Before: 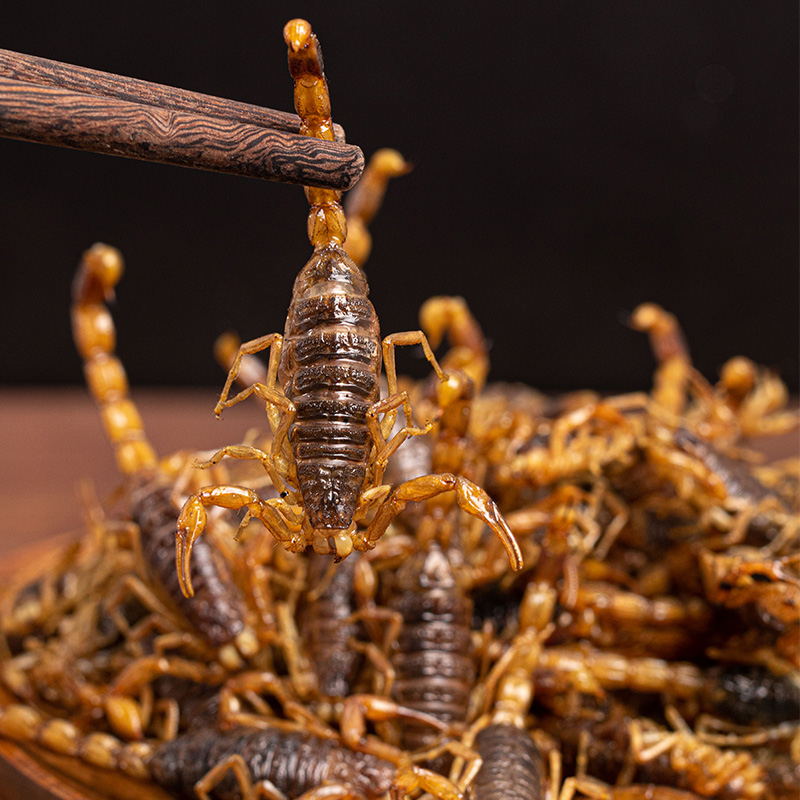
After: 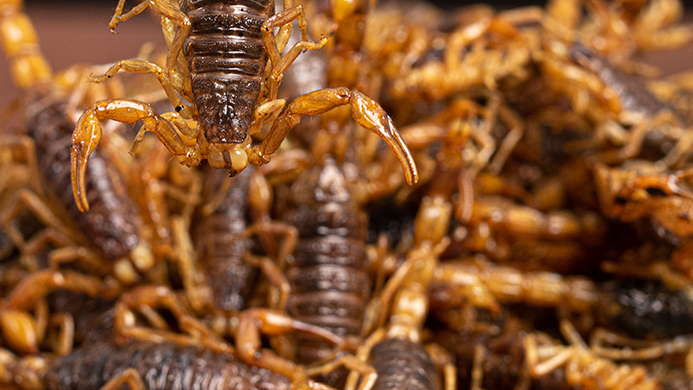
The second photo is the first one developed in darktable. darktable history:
crop and rotate: left 13.28%, top 48.329%, bottom 2.824%
